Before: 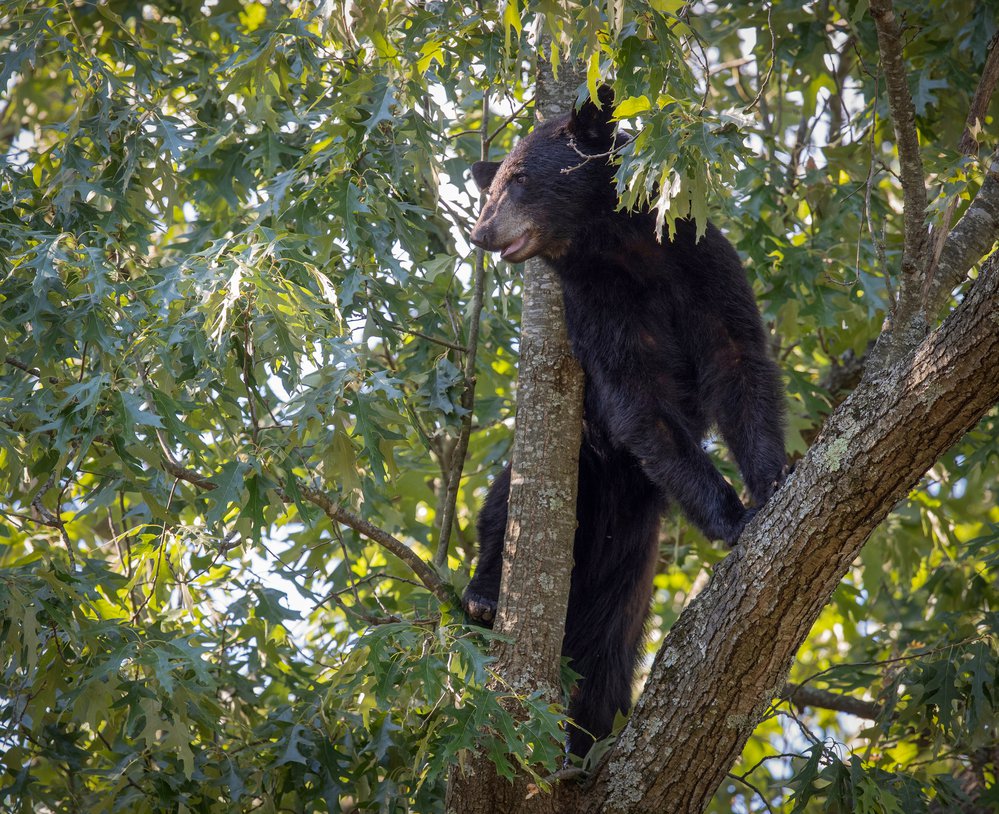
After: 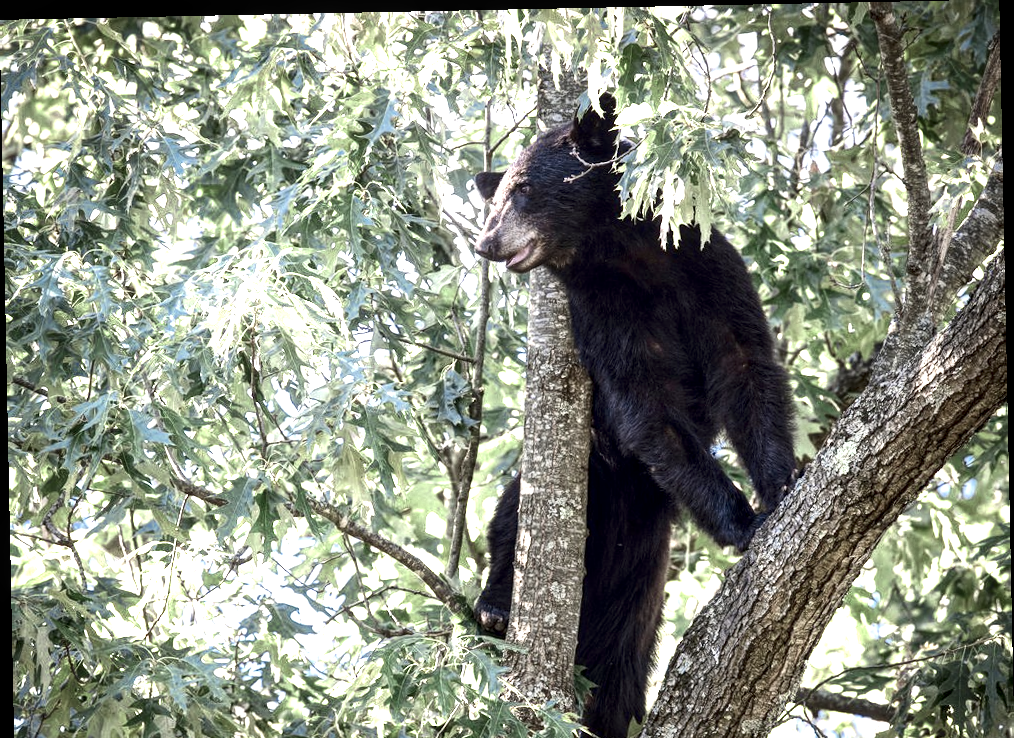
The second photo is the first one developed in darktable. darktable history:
crop and rotate: top 0%, bottom 11.49%
rotate and perspective: rotation -1.17°, automatic cropping off
color zones: curves: ch0 [(0.25, 0.667) (0.758, 0.368)]; ch1 [(0.215, 0.245) (0.761, 0.373)]; ch2 [(0.247, 0.554) (0.761, 0.436)]
exposure: black level correction 0, exposure 1.2 EV, compensate exposure bias true, compensate highlight preservation false
contrast brightness saturation: contrast 0.2, brightness -0.11, saturation 0.1
local contrast: highlights 99%, shadows 86%, detail 160%, midtone range 0.2
